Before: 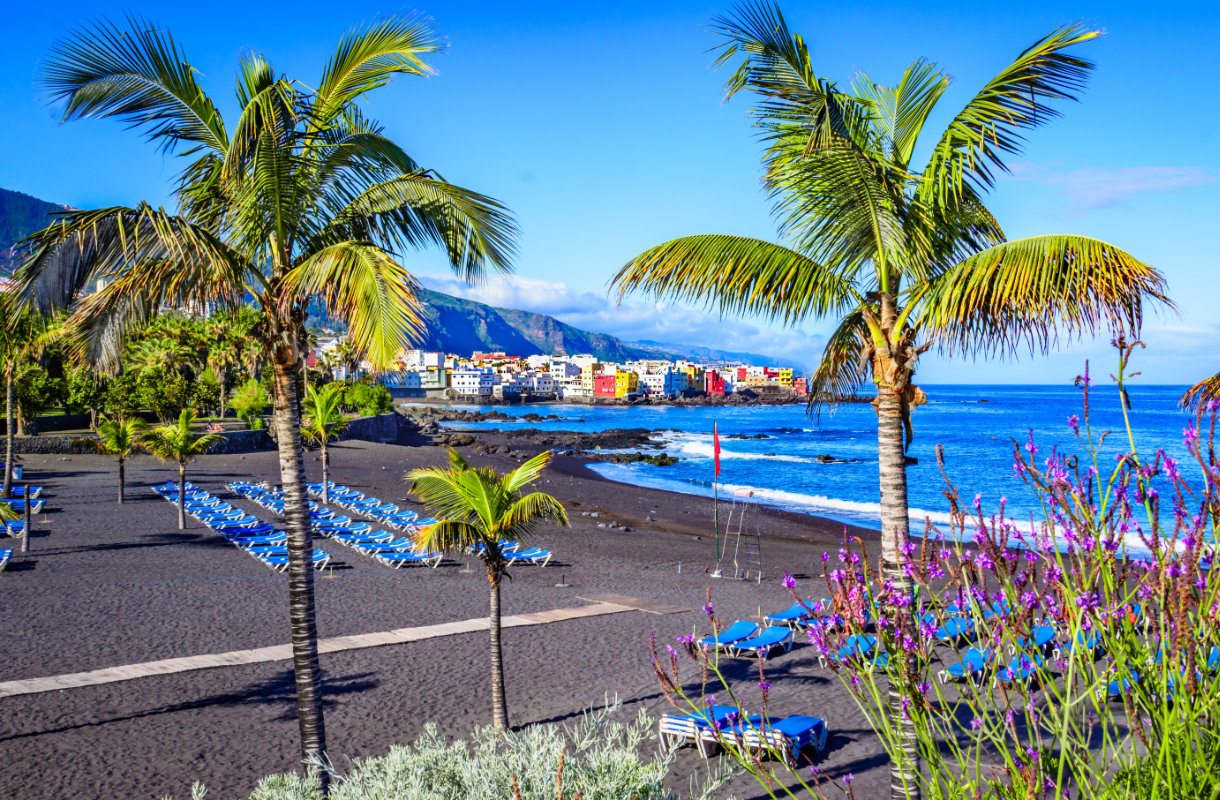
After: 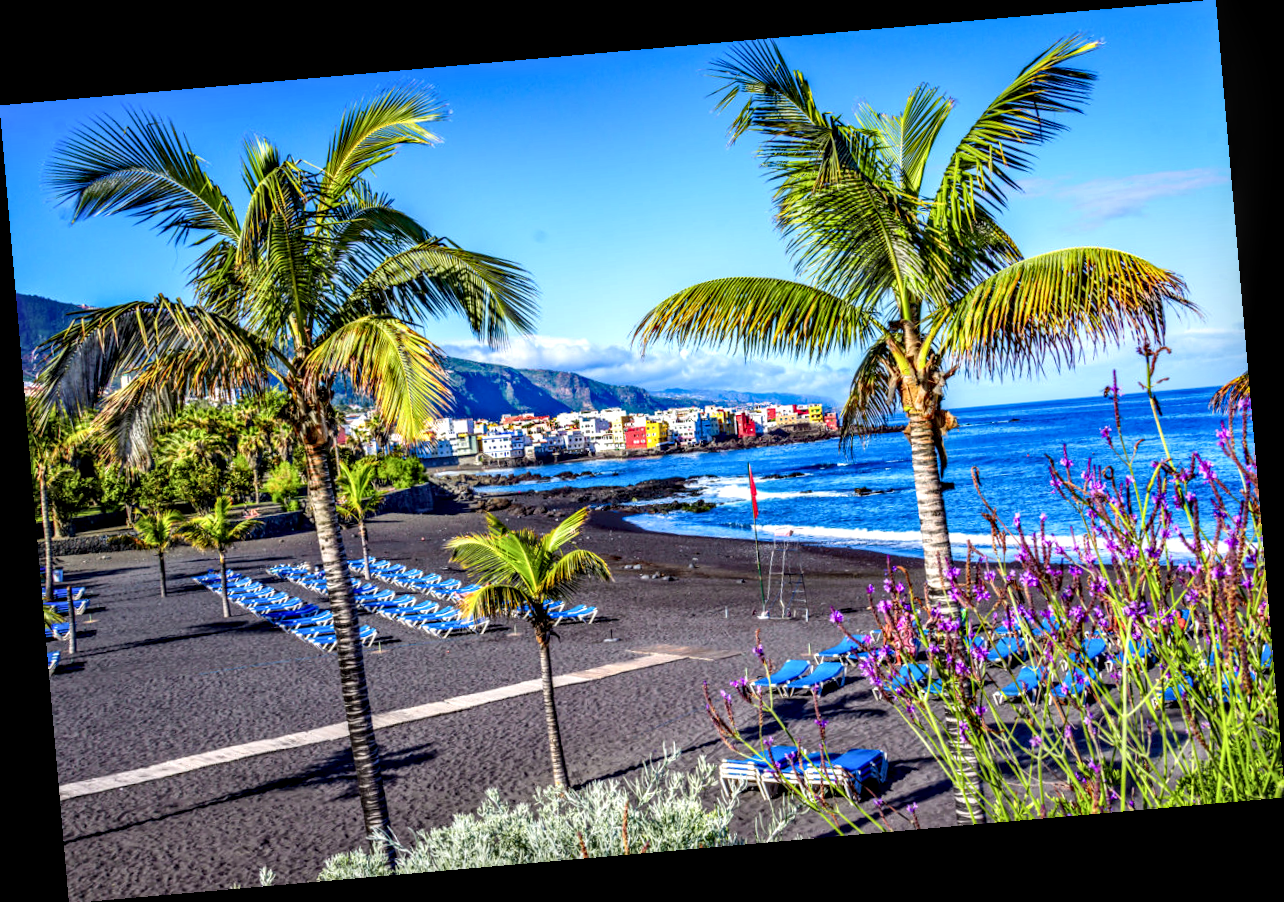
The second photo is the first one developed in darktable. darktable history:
rotate and perspective: rotation -4.98°, automatic cropping off
local contrast: highlights 60%, shadows 60%, detail 160%
